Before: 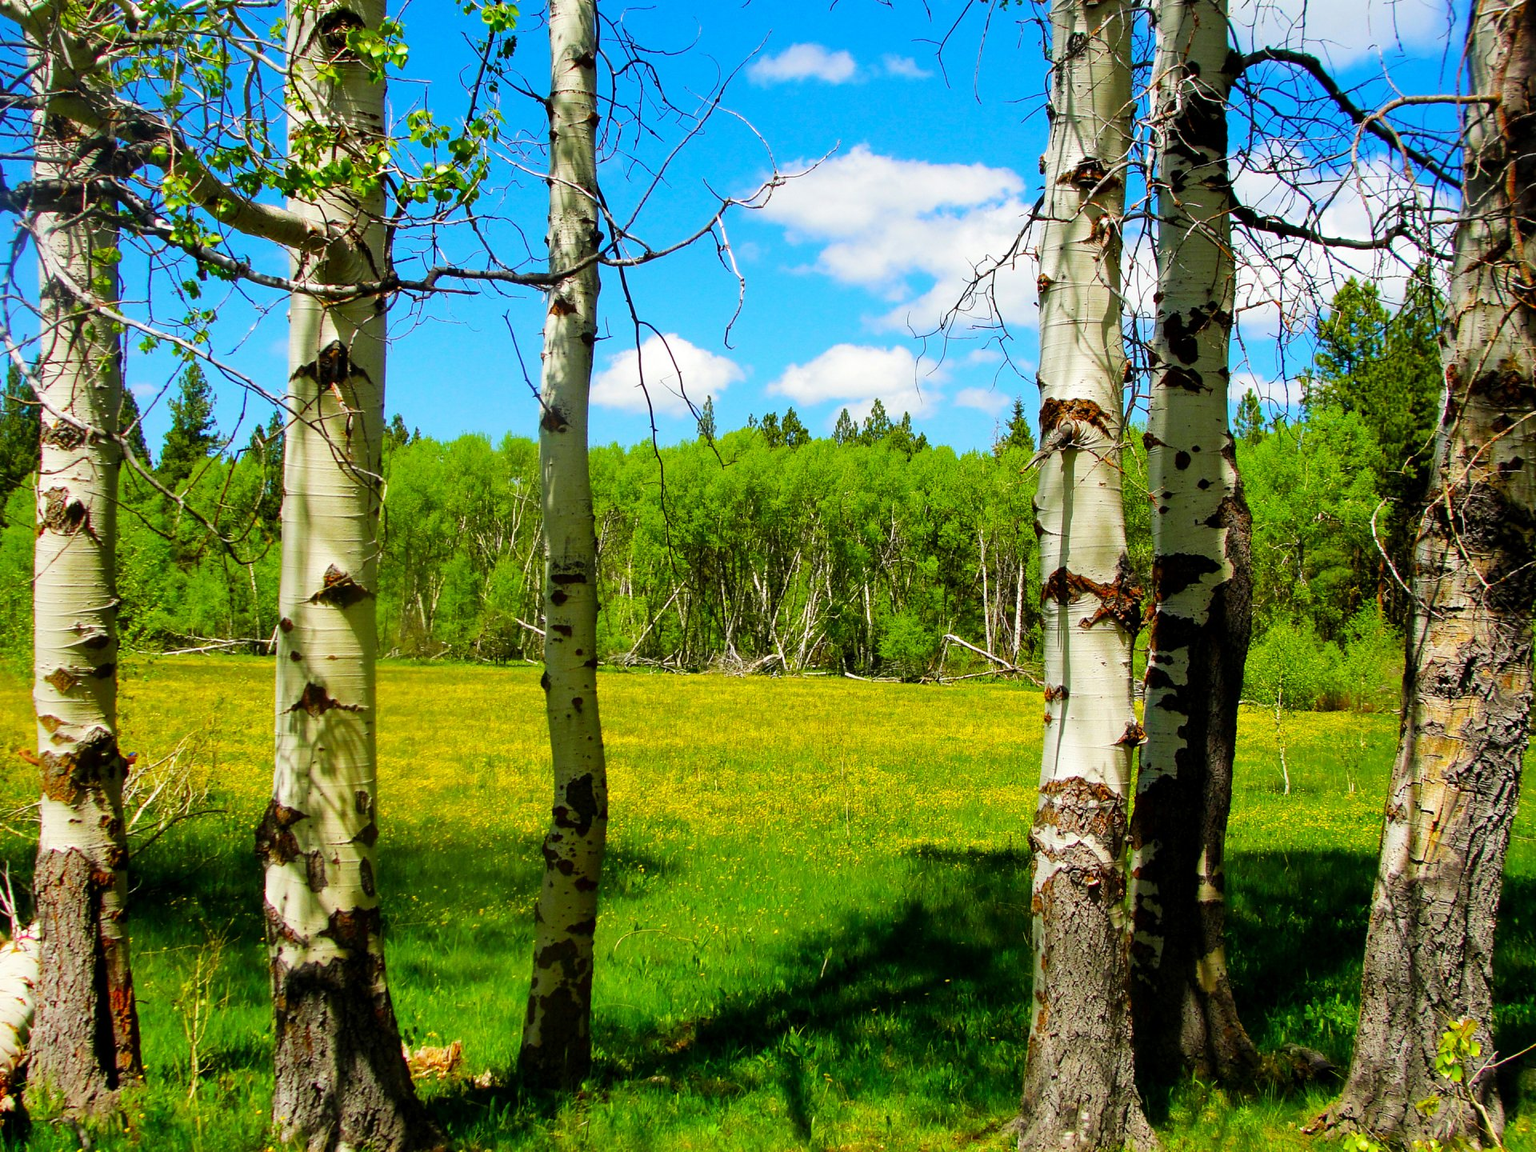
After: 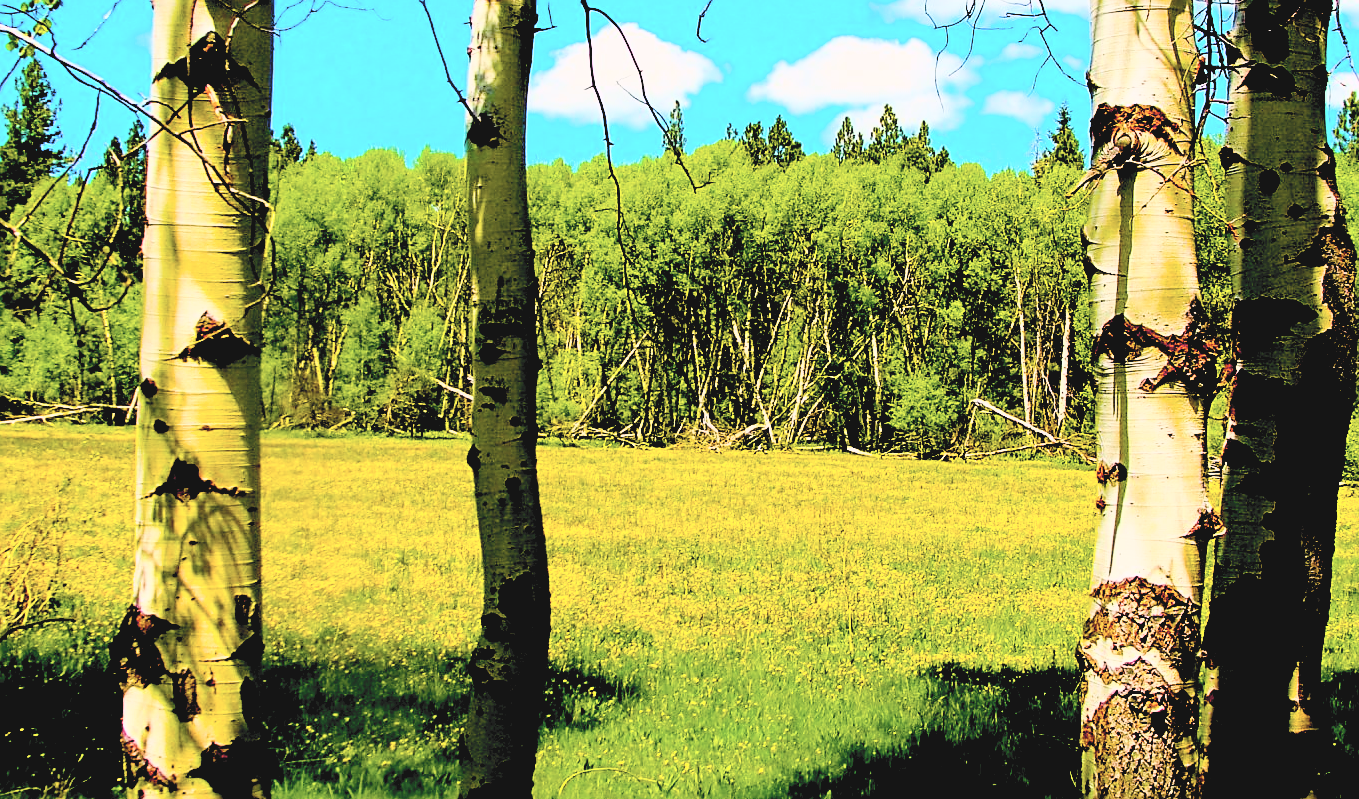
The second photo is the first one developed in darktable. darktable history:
exposure: black level correction 0.055, exposure -0.034 EV, compensate exposure bias true, compensate highlight preservation false
filmic rgb: black relative exposure -7.65 EV, white relative exposure 4.56 EV, hardness 3.61
color balance rgb: highlights gain › chroma 0.899%, highlights gain › hue 28.35°, linear chroma grading › global chroma 20.225%, perceptual saturation grading › global saturation 35.306%, hue shift -7.81°
tone curve: curves: ch0 [(0, 0) (0.003, 0.115) (0.011, 0.133) (0.025, 0.157) (0.044, 0.182) (0.069, 0.209) (0.1, 0.239) (0.136, 0.279) (0.177, 0.326) (0.224, 0.379) (0.277, 0.436) (0.335, 0.507) (0.399, 0.587) (0.468, 0.671) (0.543, 0.75) (0.623, 0.837) (0.709, 0.916) (0.801, 0.978) (0.898, 0.985) (1, 1)], color space Lab, independent channels, preserve colors none
sharpen: on, module defaults
crop: left 10.919%, top 27.386%, right 18.27%, bottom 17.09%
